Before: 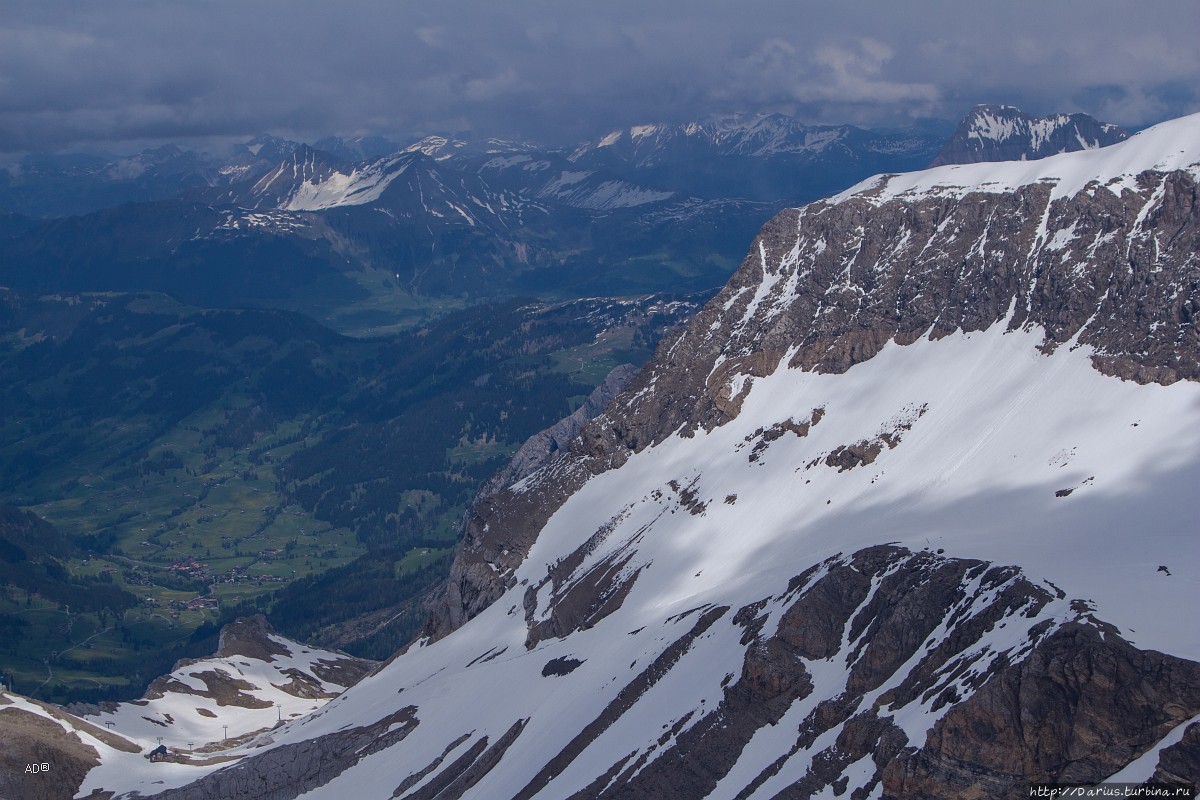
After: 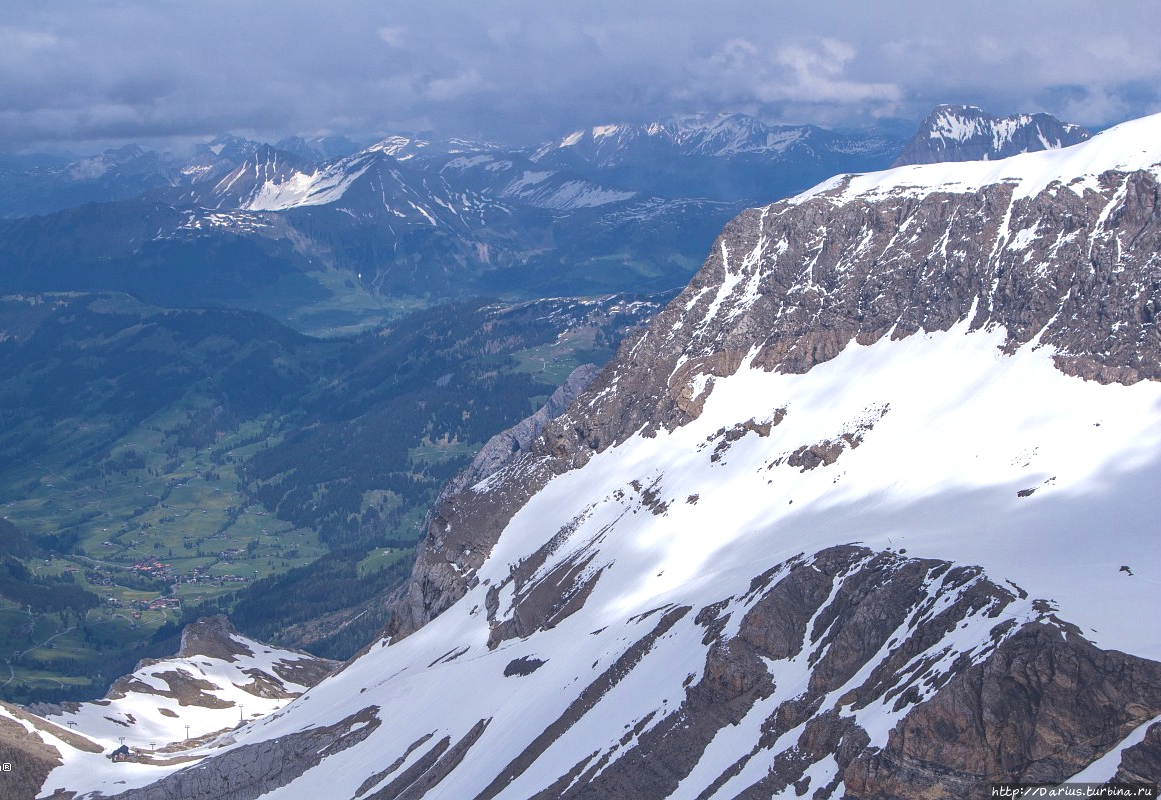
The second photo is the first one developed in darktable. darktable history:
crop and rotate: left 3.238%
local contrast: detail 110%
exposure: black level correction -0.005, exposure 1 EV, compensate highlight preservation false
